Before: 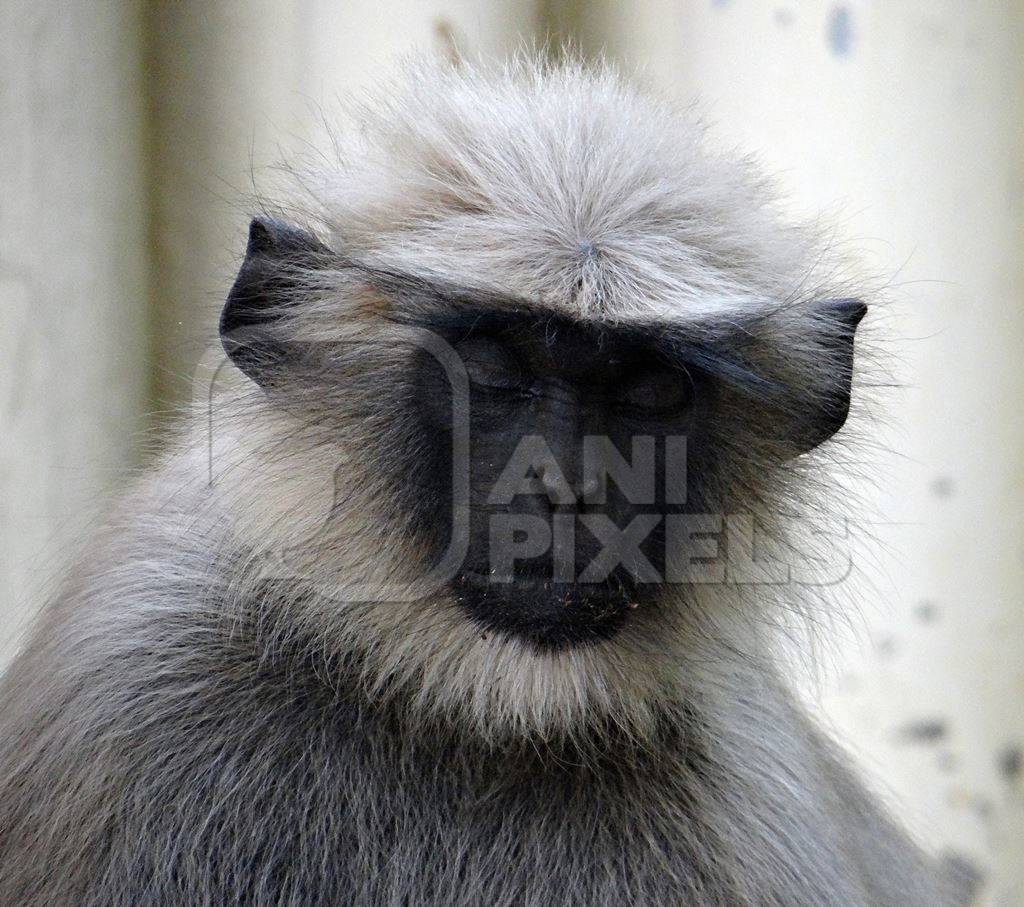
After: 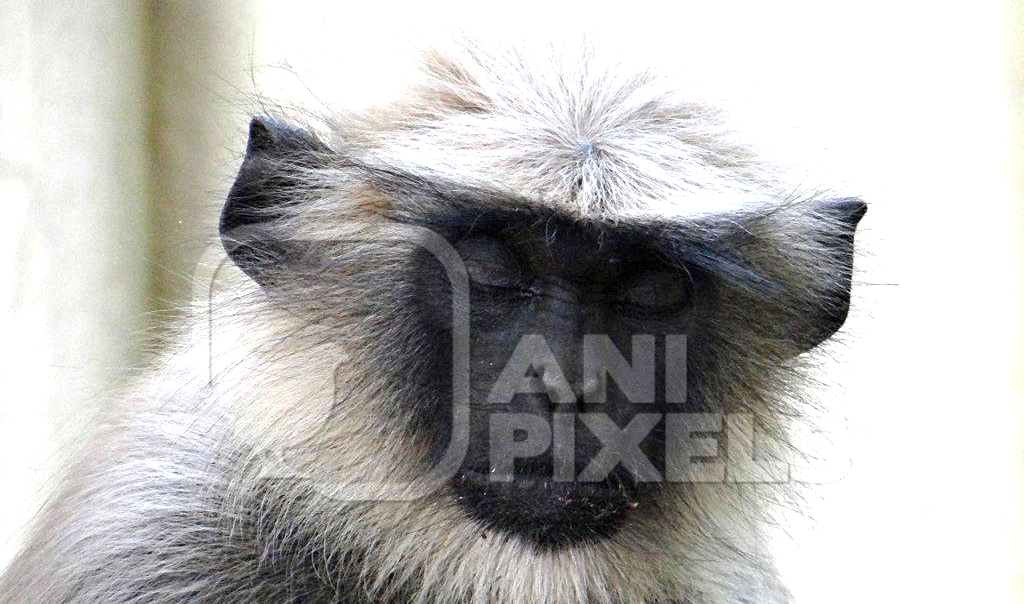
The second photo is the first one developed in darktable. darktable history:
exposure: exposure 0.943 EV, compensate highlight preservation false
crop: top 11.166%, bottom 22.168%
